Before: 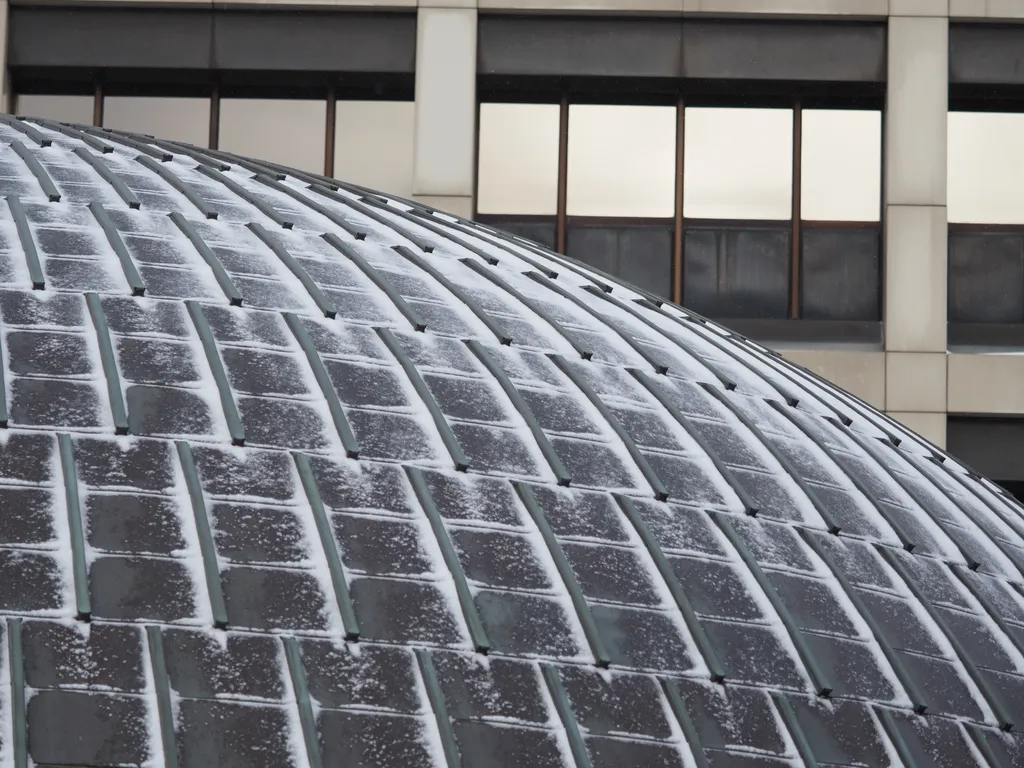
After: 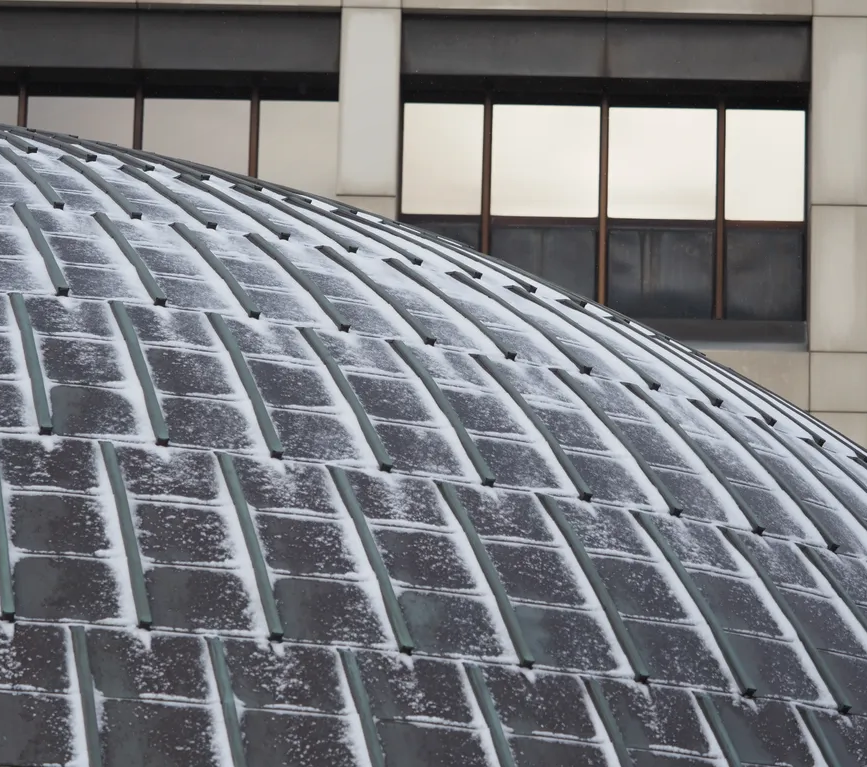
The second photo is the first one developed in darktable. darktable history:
crop: left 7.483%, right 7.838%
shadows and highlights: low approximation 0.01, soften with gaussian
